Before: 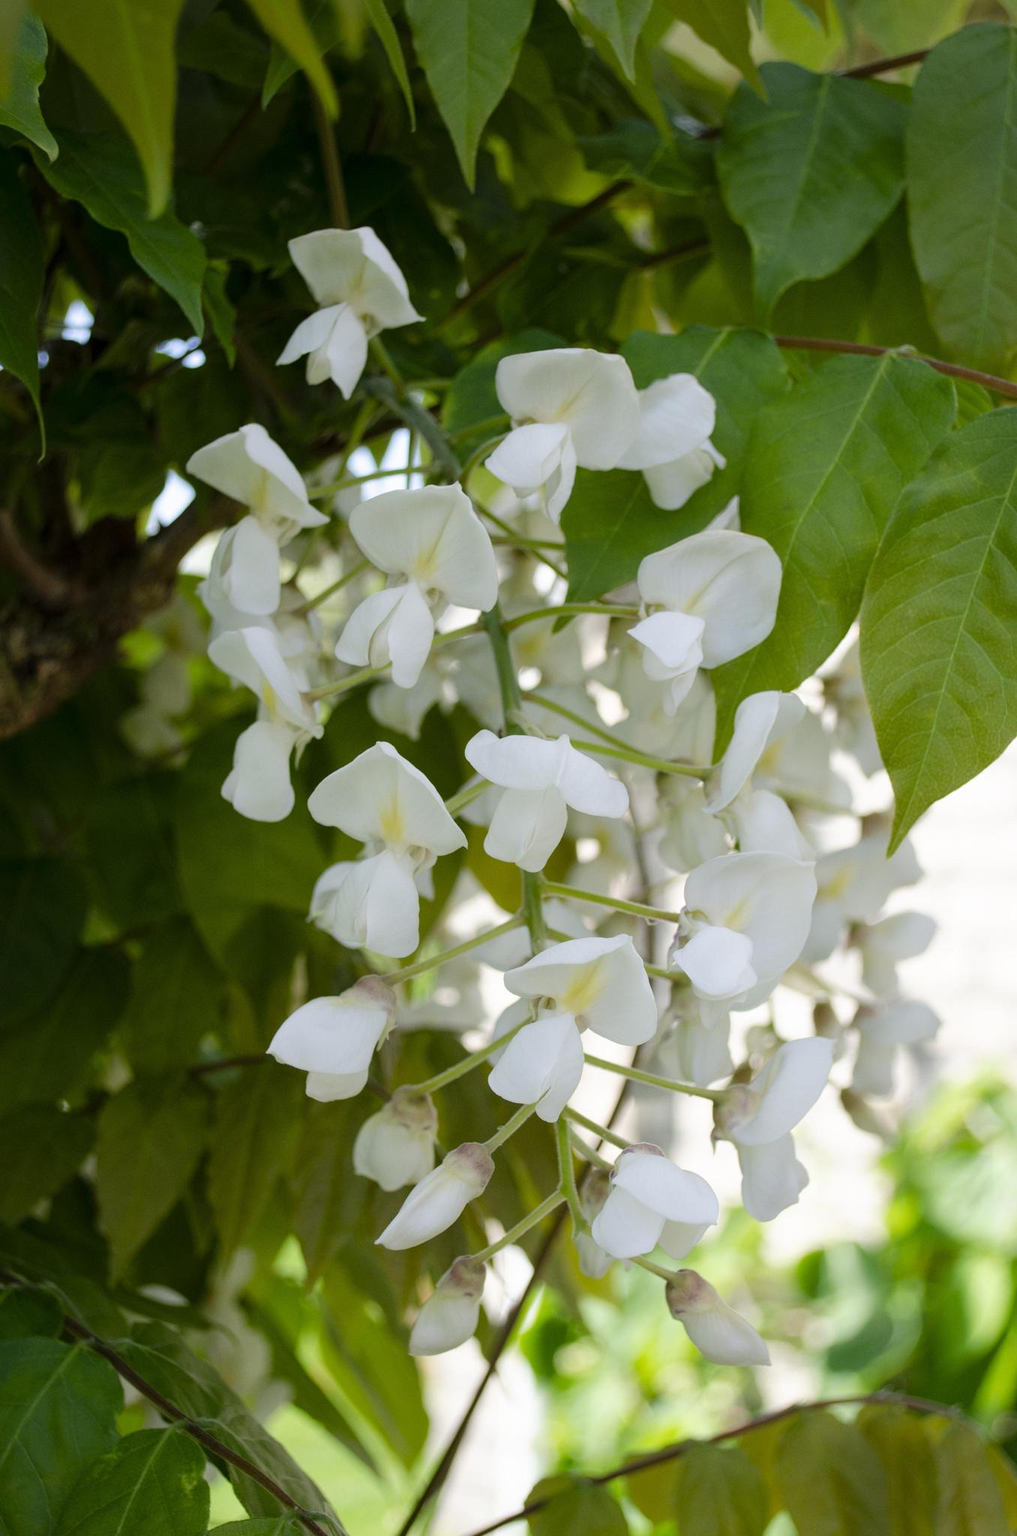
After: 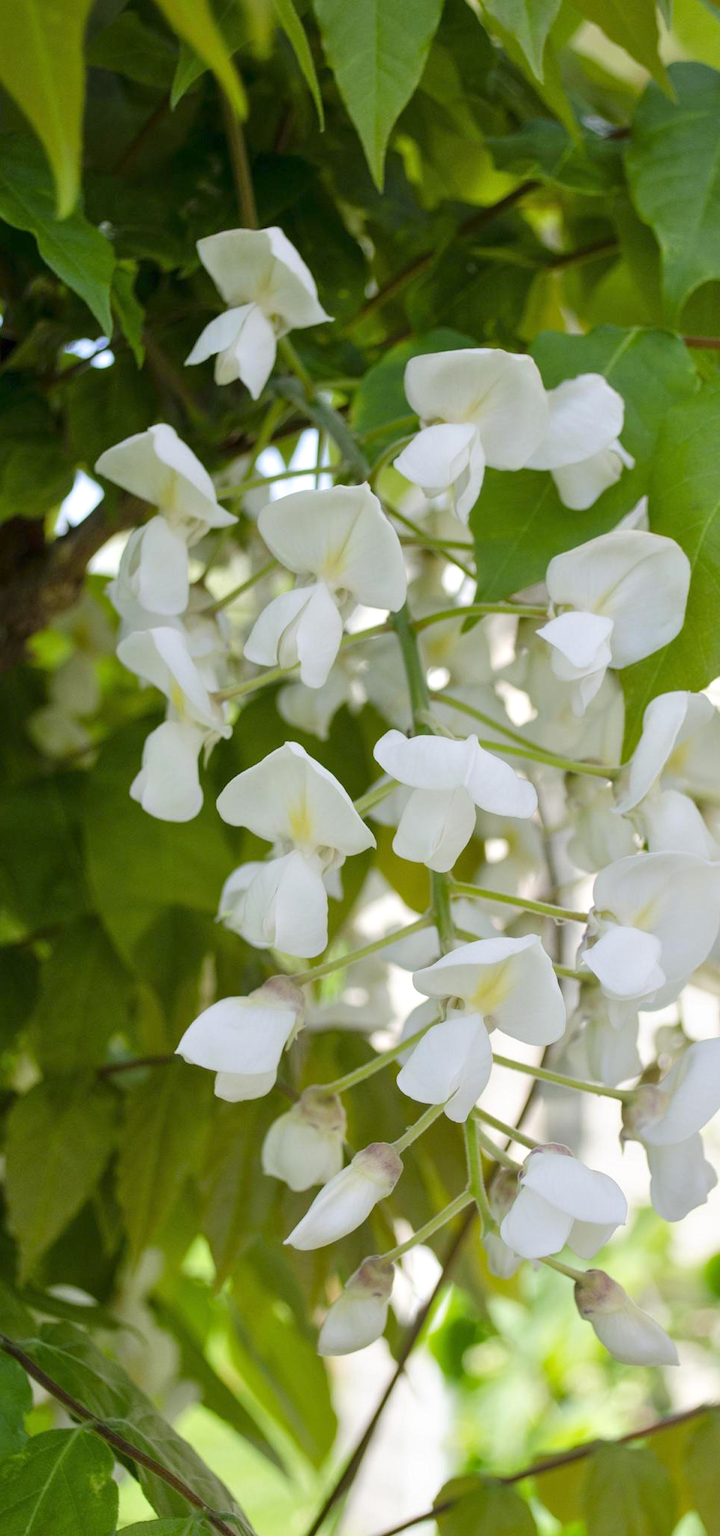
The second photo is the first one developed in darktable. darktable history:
tone equalizer: -8 EV 1 EV, -7 EV 1 EV, -6 EV 1 EV, -5 EV 1 EV, -4 EV 1 EV, -3 EV 0.75 EV, -2 EV 0.5 EV, -1 EV 0.25 EV
crop and rotate: left 9.061%, right 20.142%
